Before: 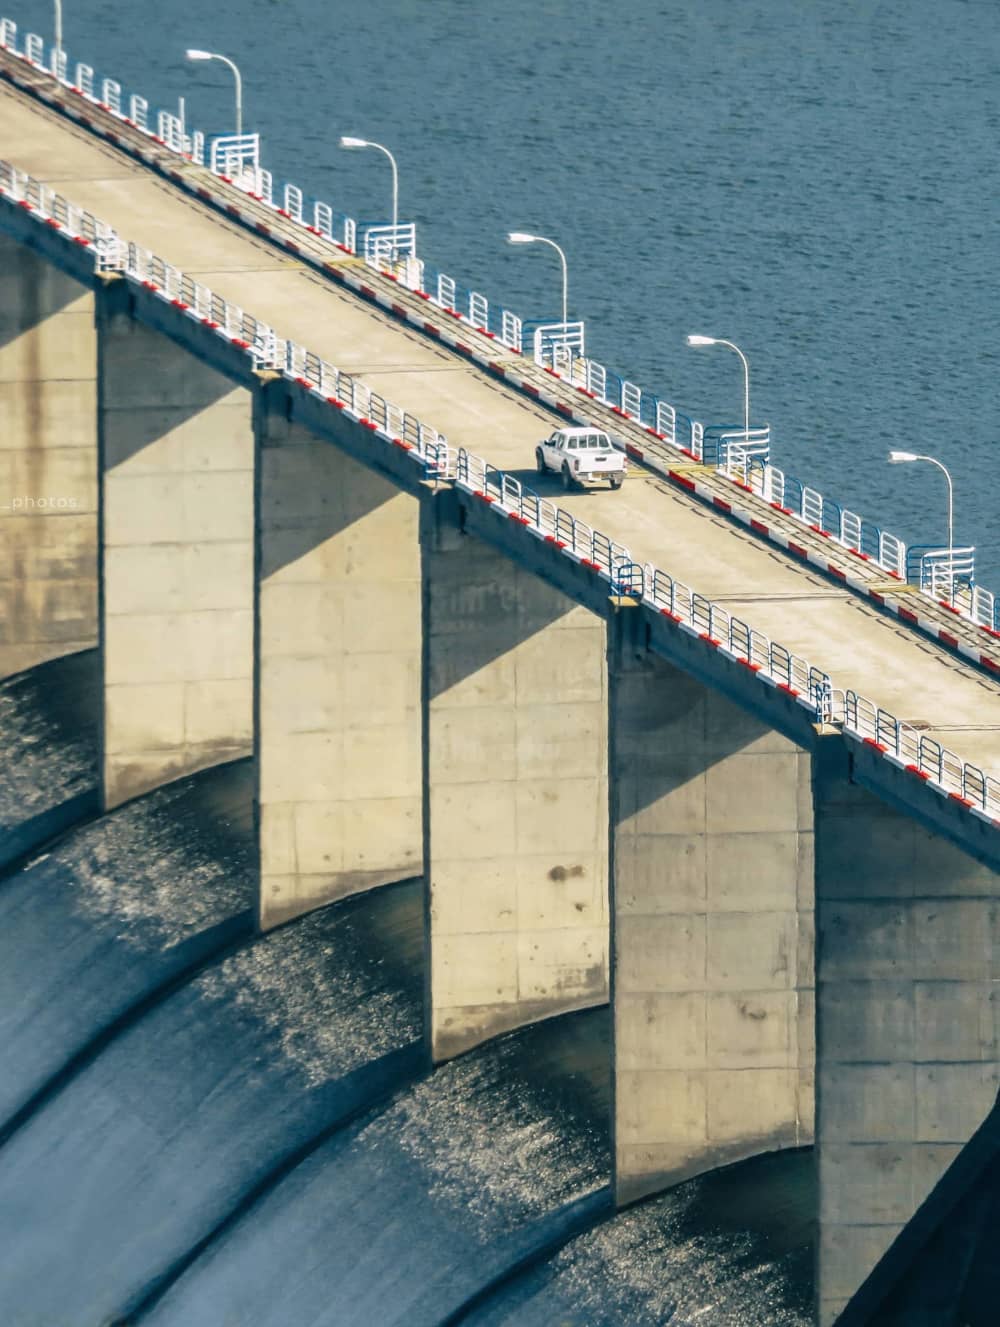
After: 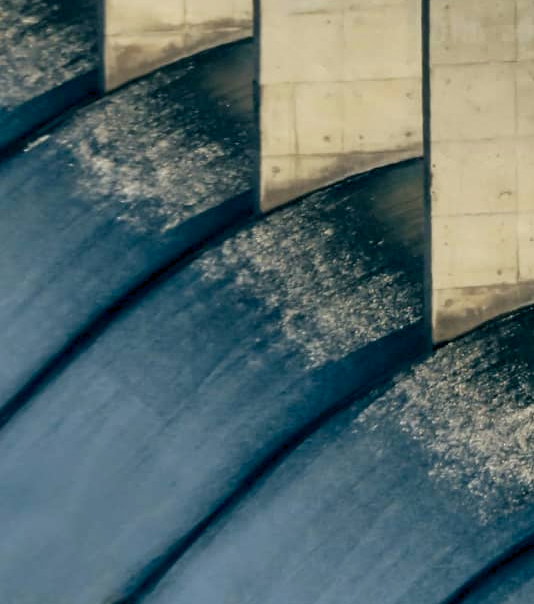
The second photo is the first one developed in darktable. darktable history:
exposure: black level correction 0.009, exposure -0.167 EV, compensate highlight preservation false
shadows and highlights: radius 116.84, shadows 42.5, highlights -61.76, soften with gaussian
crop and rotate: top 54.317%, right 46.523%, bottom 0.165%
